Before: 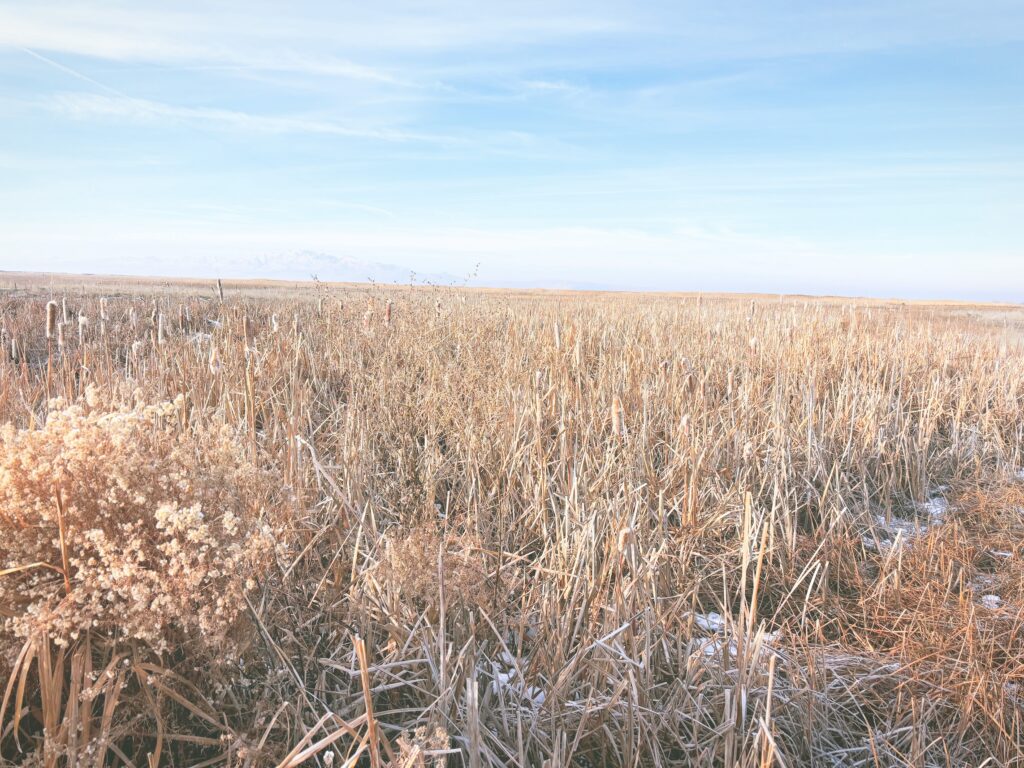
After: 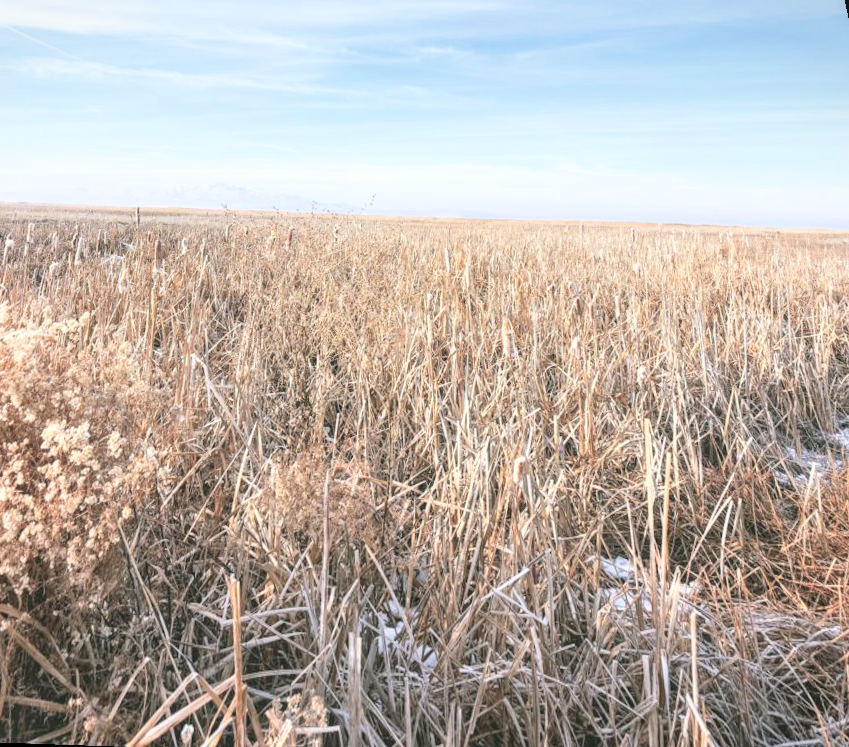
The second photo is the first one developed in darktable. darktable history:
local contrast: on, module defaults
rotate and perspective: rotation 0.72°, lens shift (vertical) -0.352, lens shift (horizontal) -0.051, crop left 0.152, crop right 0.859, crop top 0.019, crop bottom 0.964
contrast brightness saturation: contrast 0.01, saturation -0.05
tone equalizer: -8 EV -0.417 EV, -7 EV -0.389 EV, -6 EV -0.333 EV, -5 EV -0.222 EV, -3 EV 0.222 EV, -2 EV 0.333 EV, -1 EV 0.389 EV, +0 EV 0.417 EV, edges refinement/feathering 500, mask exposure compensation -1.57 EV, preserve details no
filmic rgb: black relative exposure -11.35 EV, white relative exposure 3.22 EV, hardness 6.76, color science v6 (2022)
